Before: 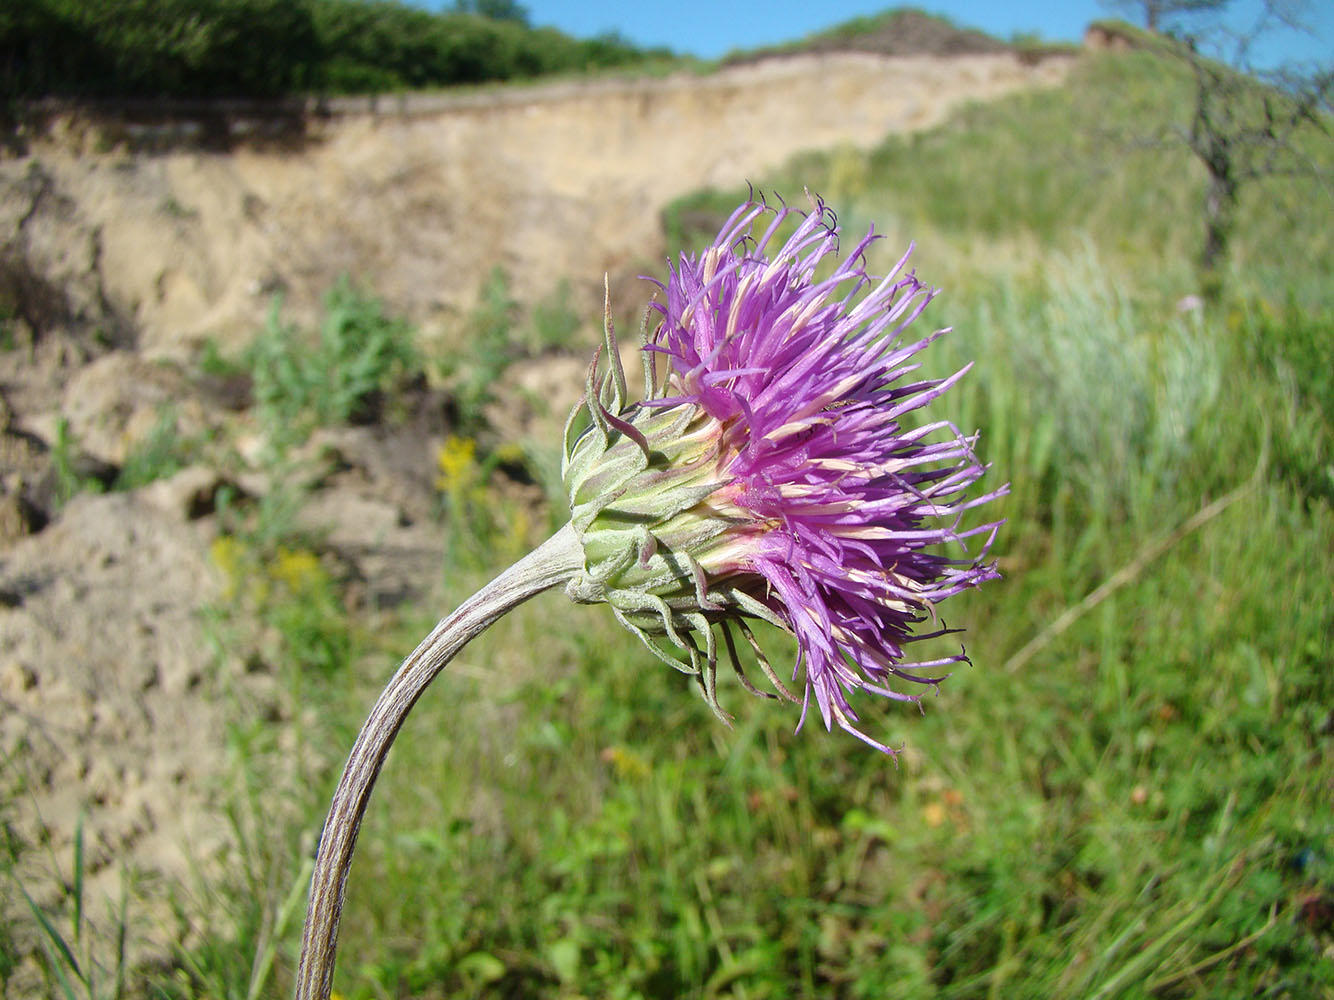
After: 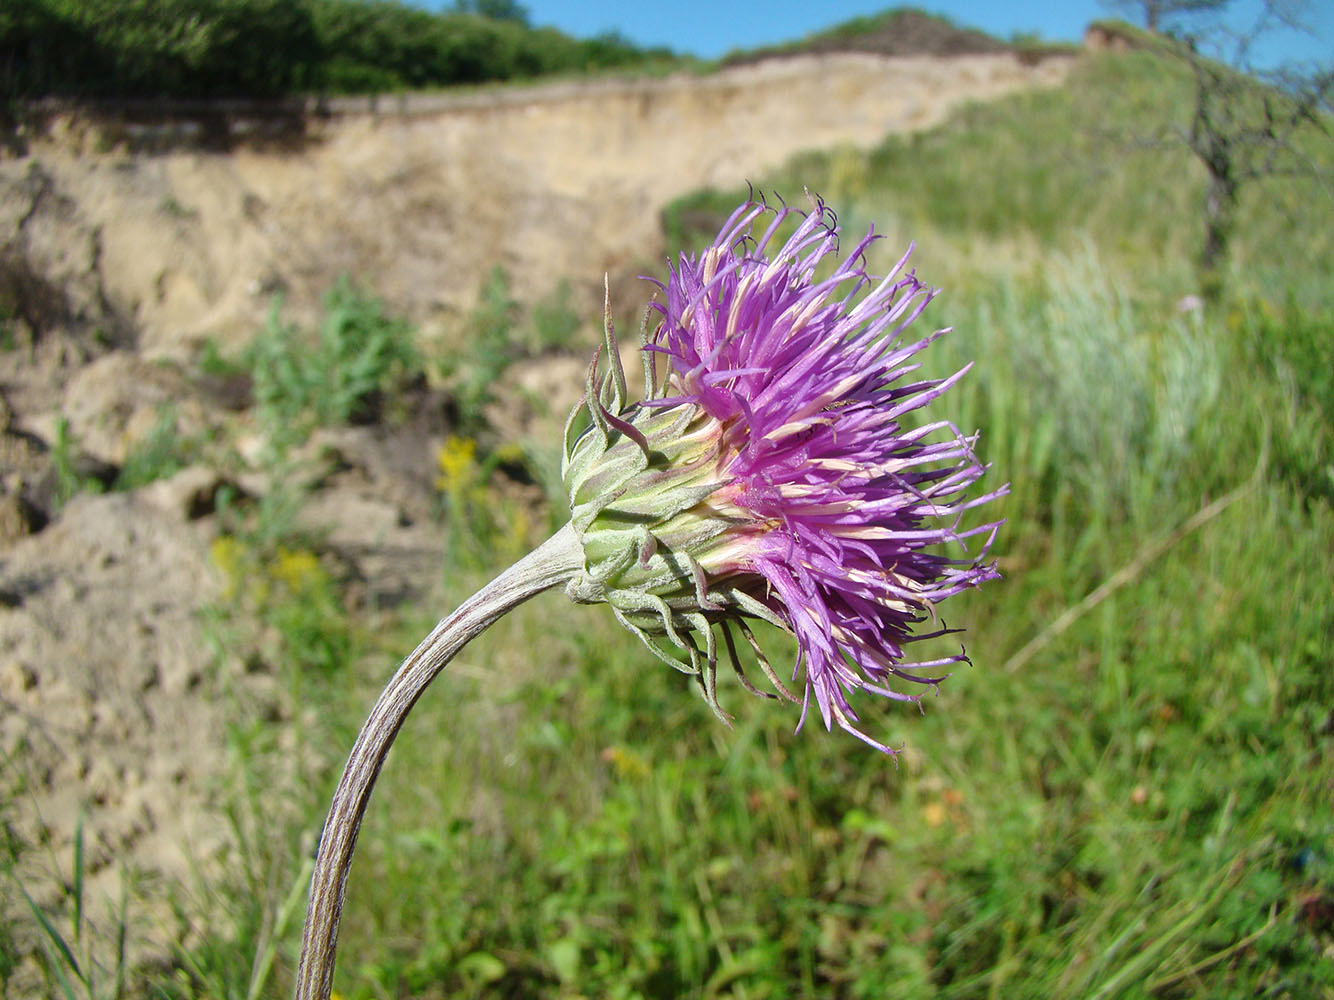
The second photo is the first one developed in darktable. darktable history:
shadows and highlights: shadows color adjustment 97.67%, low approximation 0.01, soften with gaussian
